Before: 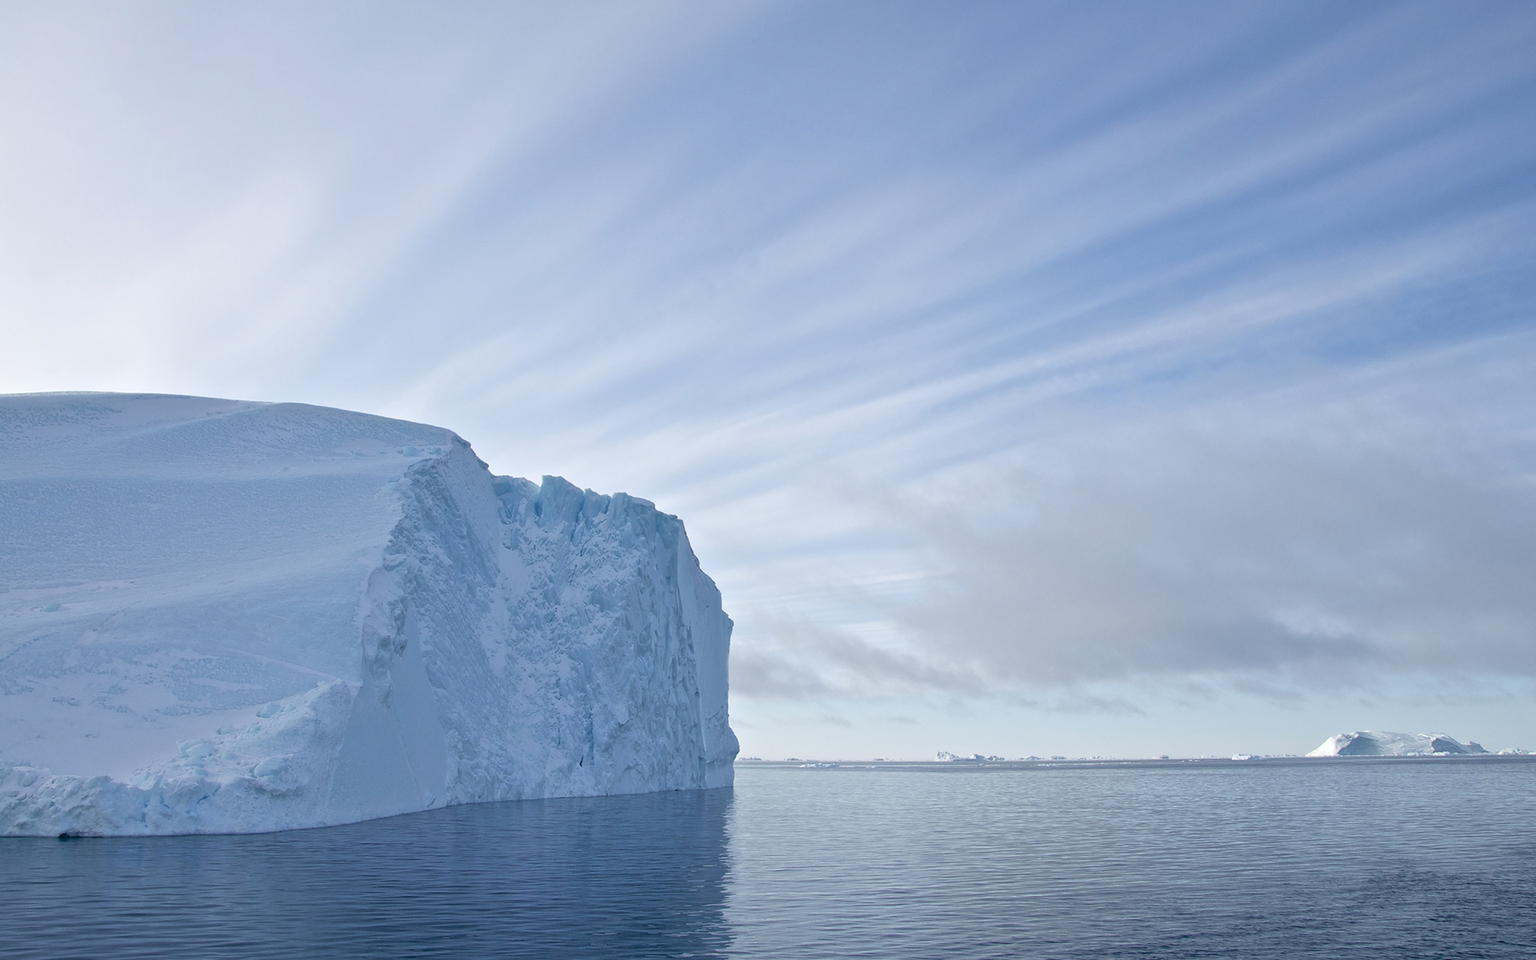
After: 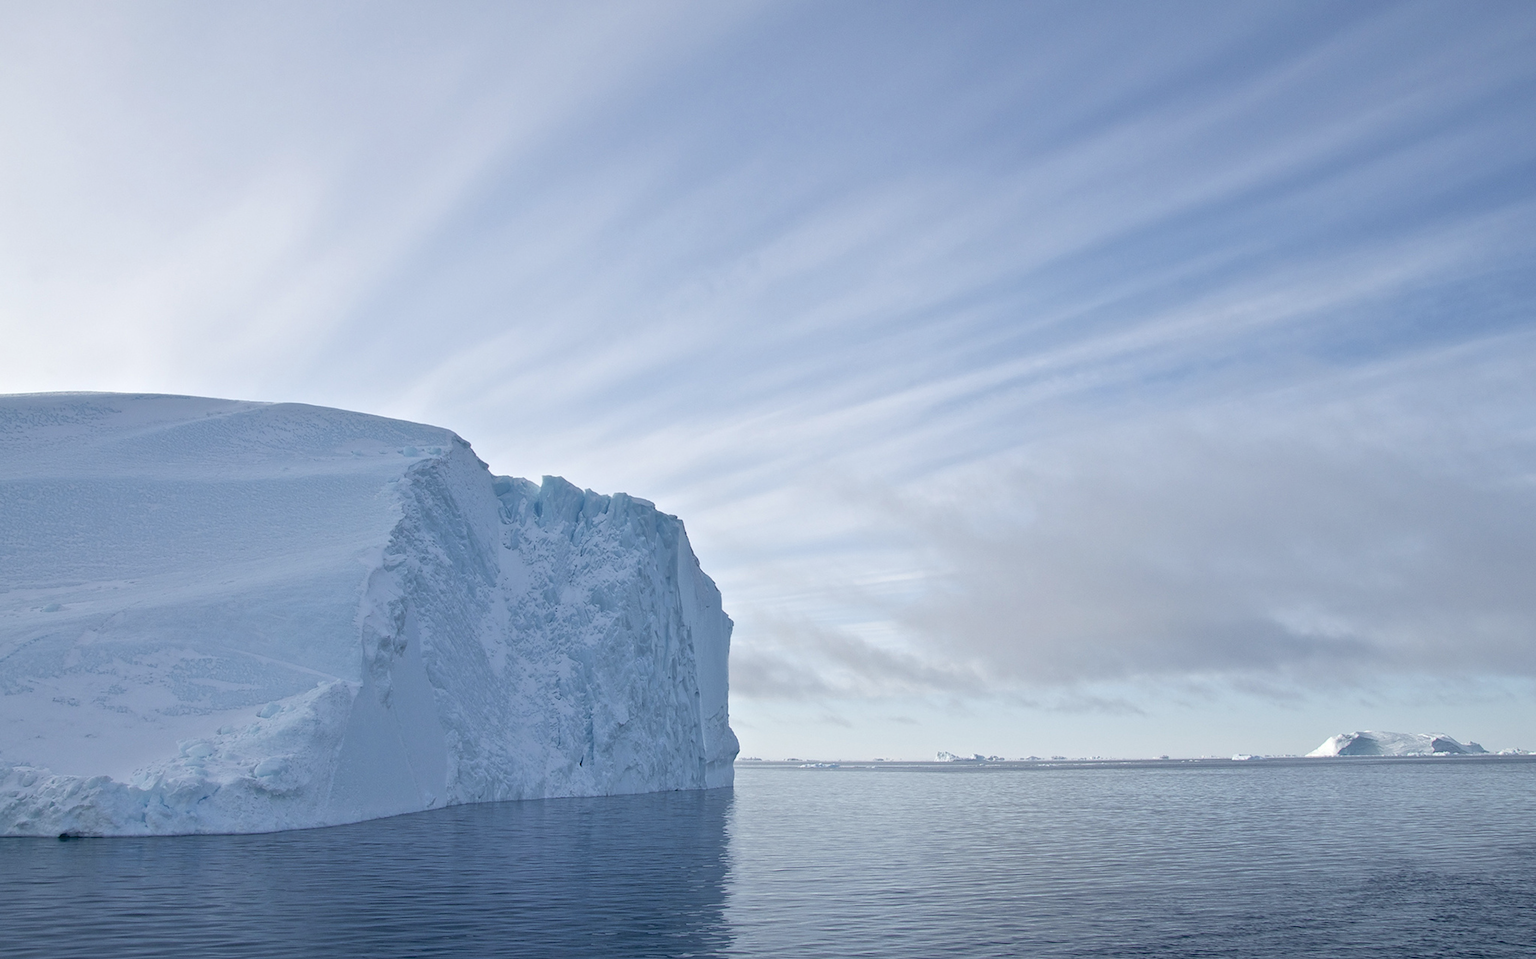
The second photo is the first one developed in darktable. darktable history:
crop: bottom 0.071%
contrast brightness saturation: saturation -0.1
